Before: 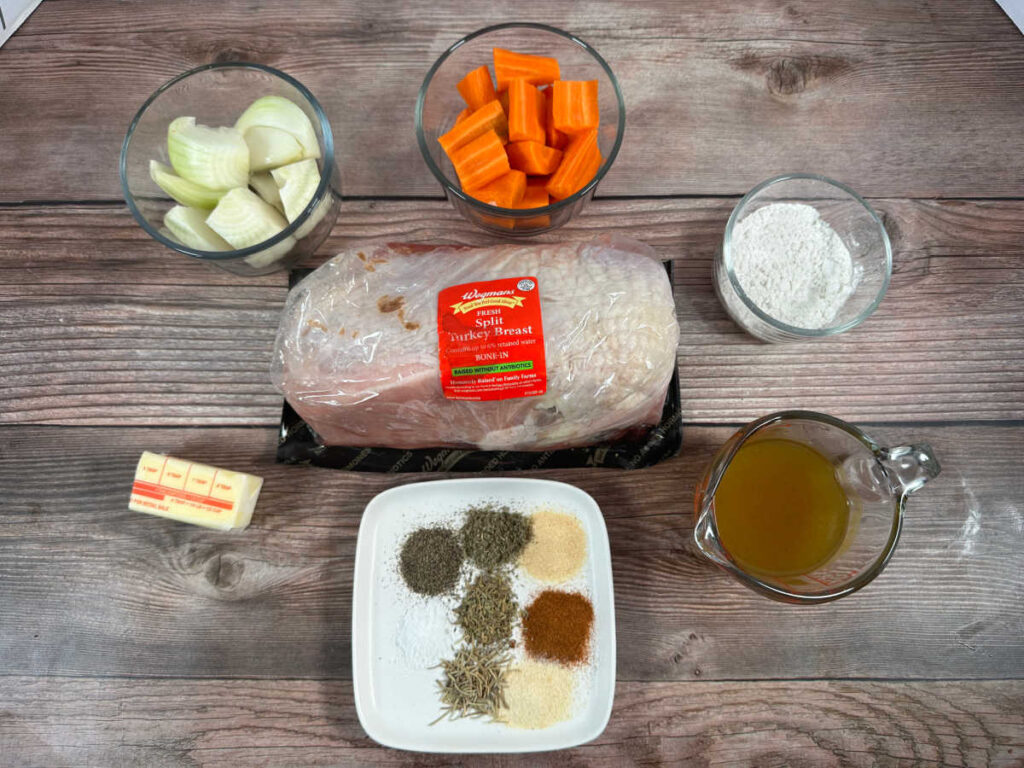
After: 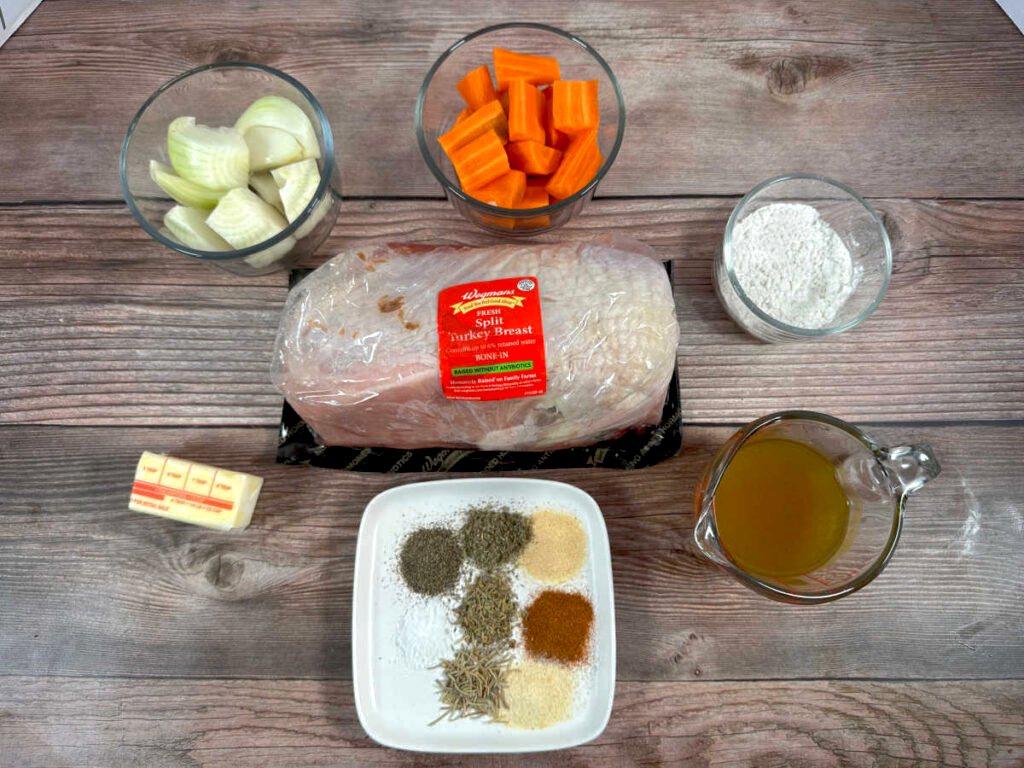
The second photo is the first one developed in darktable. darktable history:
levels: levels [0, 0.499, 1]
shadows and highlights: on, module defaults
exposure: black level correction 0.007, exposure 0.159 EV, compensate highlight preservation false
